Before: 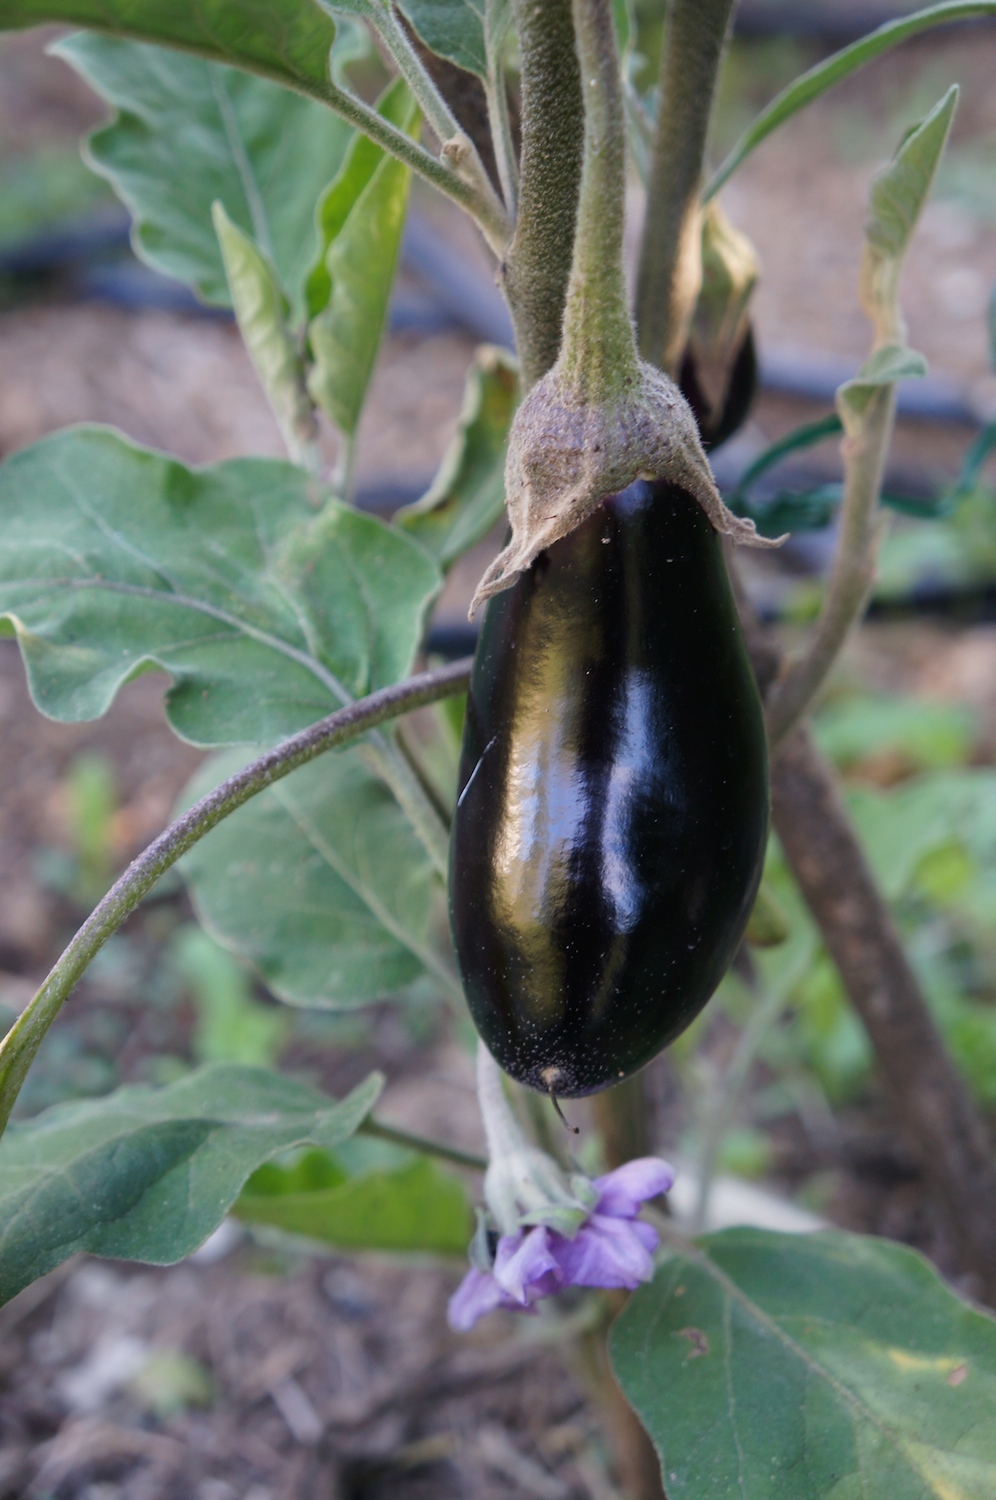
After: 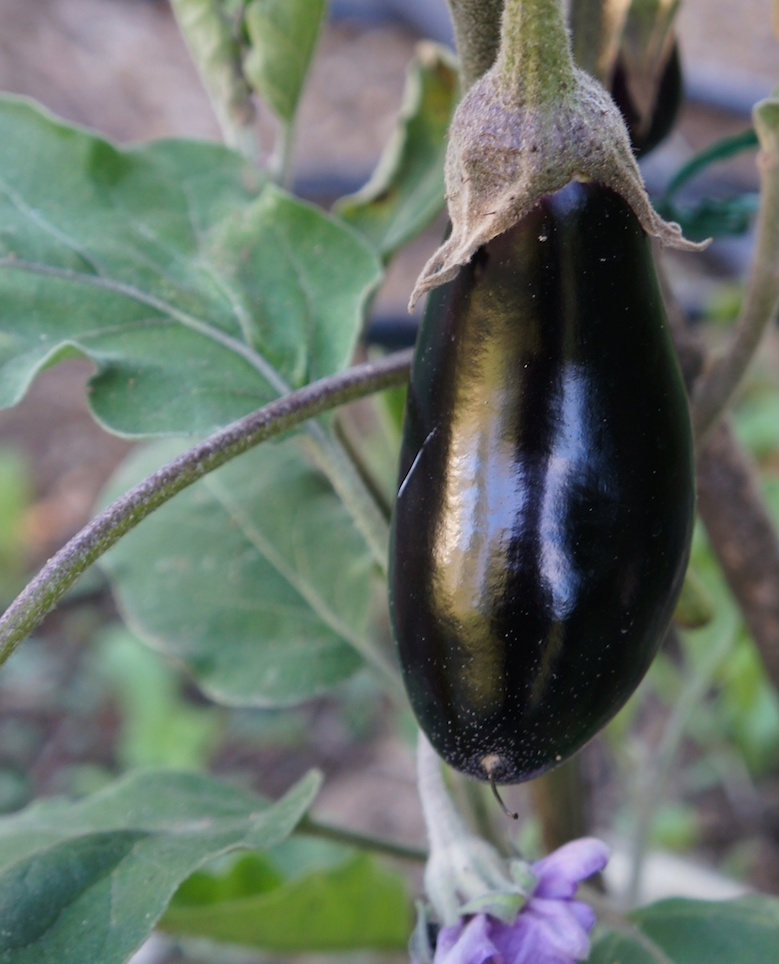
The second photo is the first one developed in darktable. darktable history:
rotate and perspective: rotation -0.013°, lens shift (vertical) -0.027, lens shift (horizontal) 0.178, crop left 0.016, crop right 0.989, crop top 0.082, crop bottom 0.918
crop: left 9.712%, top 16.928%, right 10.845%, bottom 12.332%
